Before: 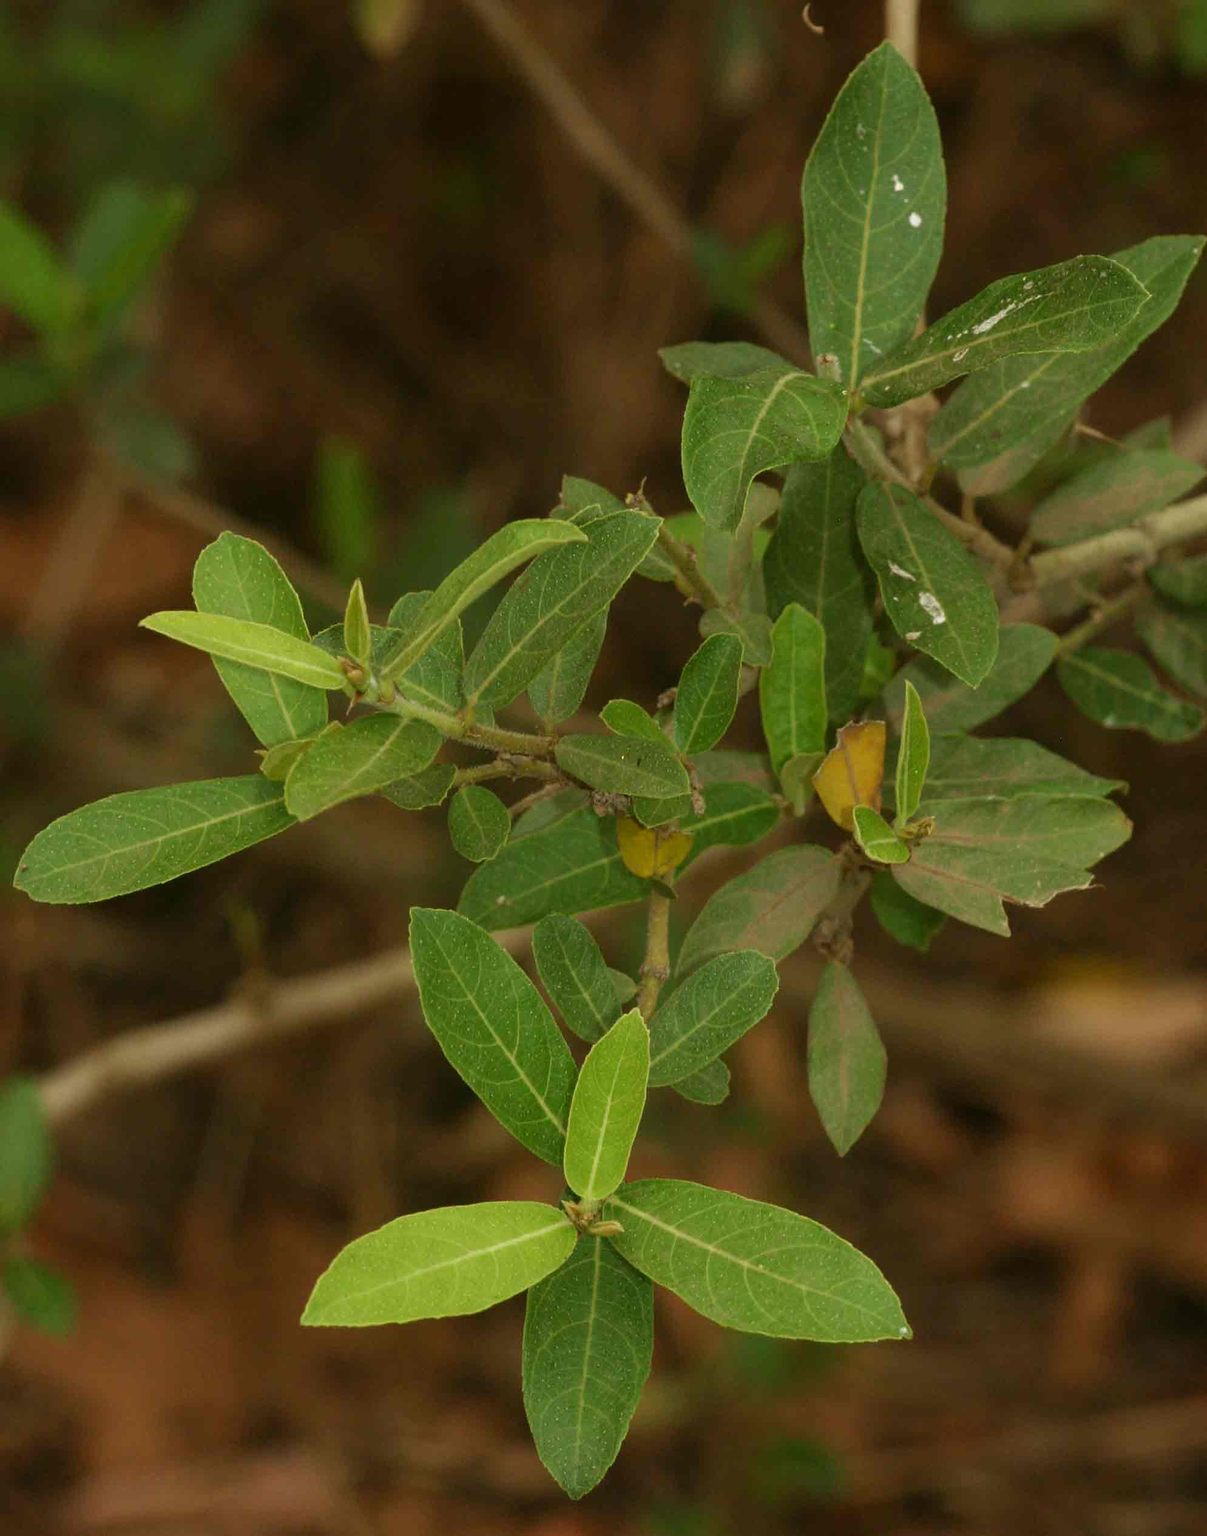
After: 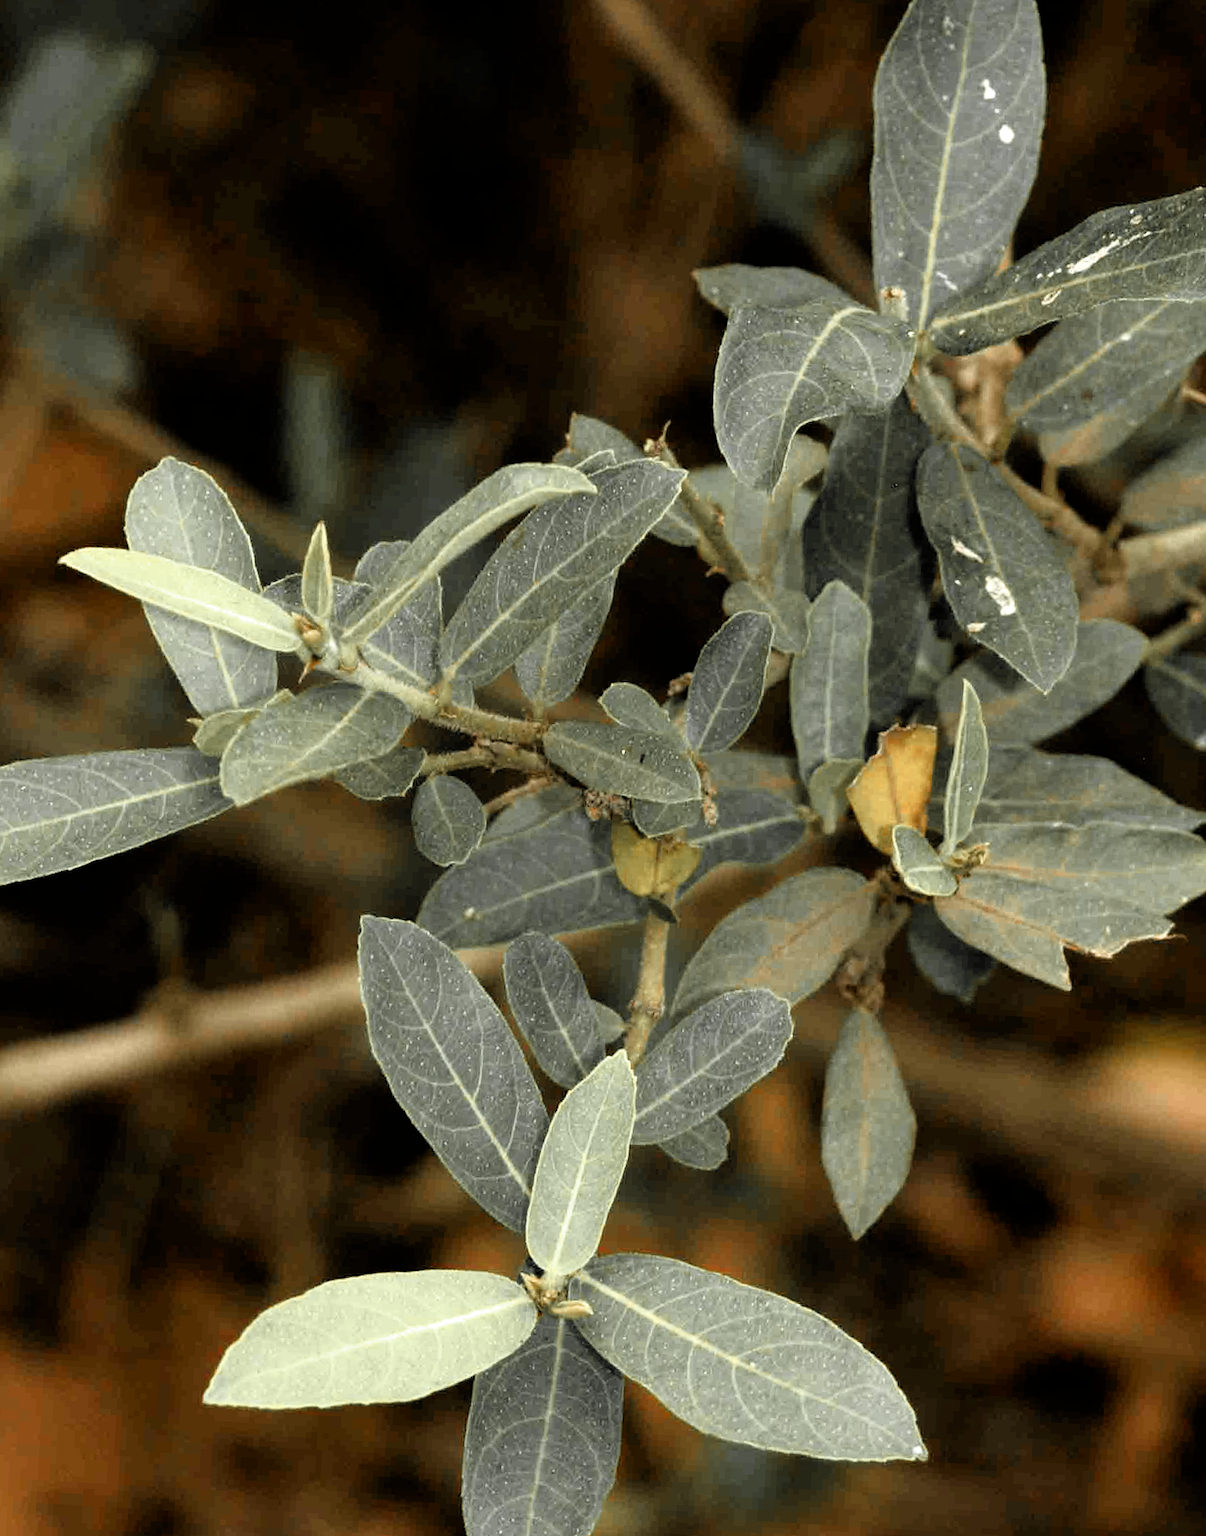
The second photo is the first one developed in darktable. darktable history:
filmic rgb: black relative exposure -3.63 EV, white relative exposure 2.16 EV, hardness 3.62
color zones: curves: ch1 [(0, 0.679) (0.143, 0.647) (0.286, 0.261) (0.378, -0.011) (0.571, 0.396) (0.714, 0.399) (0.857, 0.406) (1, 0.679)]
exposure: exposure 0.64 EV, compensate highlight preservation false
crop and rotate: angle -3.27°, left 5.211%, top 5.211%, right 4.607%, bottom 4.607%
tone equalizer: on, module defaults
